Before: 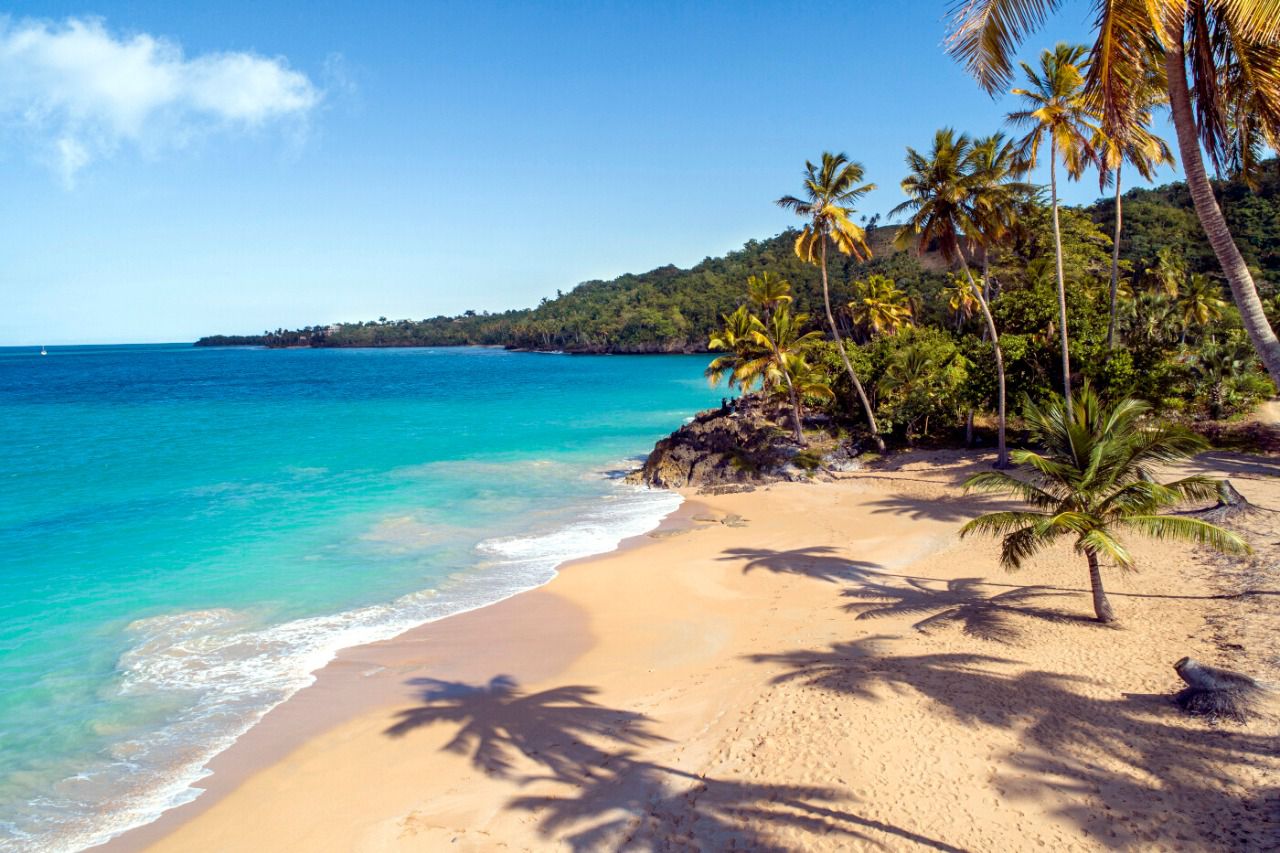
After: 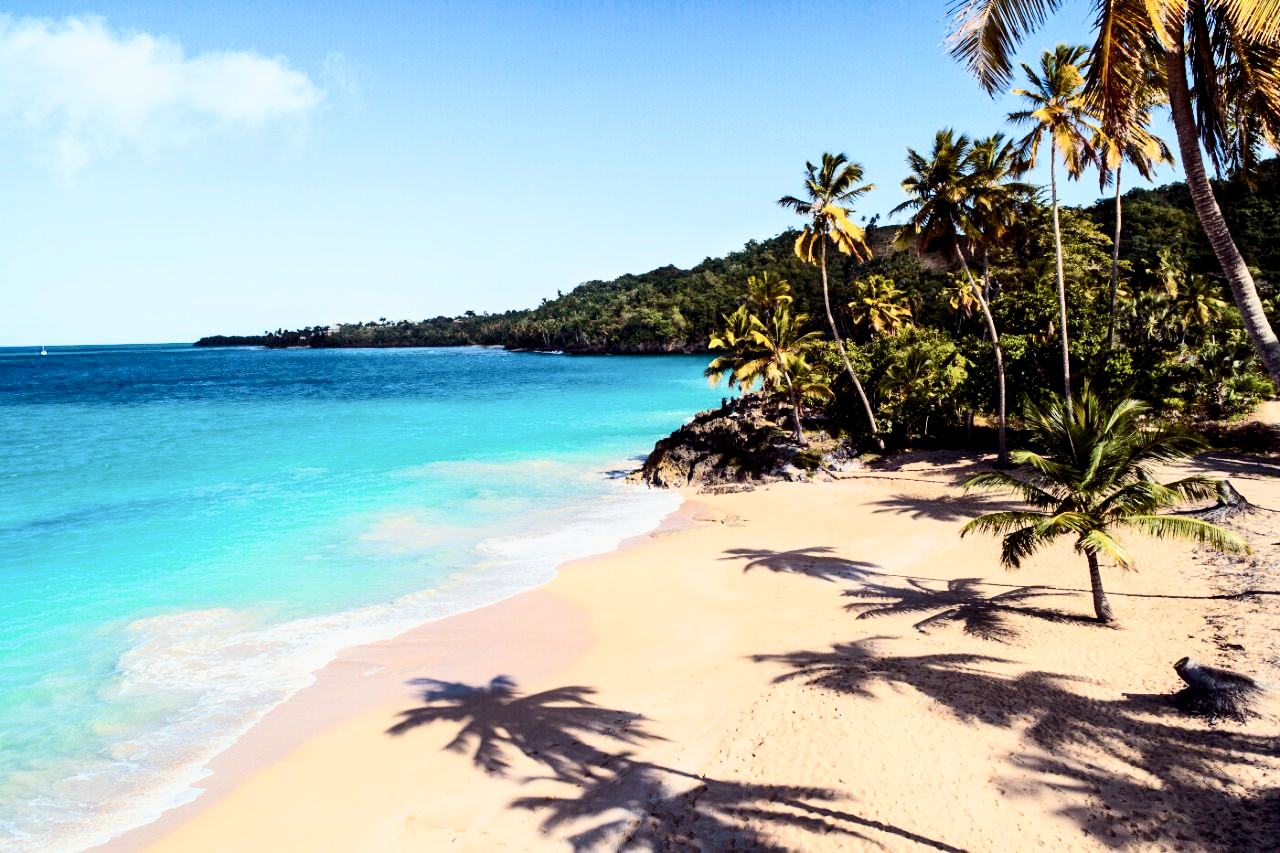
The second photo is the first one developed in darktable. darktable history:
contrast brightness saturation: contrast 0.39, brightness 0.1
filmic rgb: black relative exposure -5 EV, white relative exposure 3.5 EV, hardness 3.19, contrast 1.2, highlights saturation mix -50%
